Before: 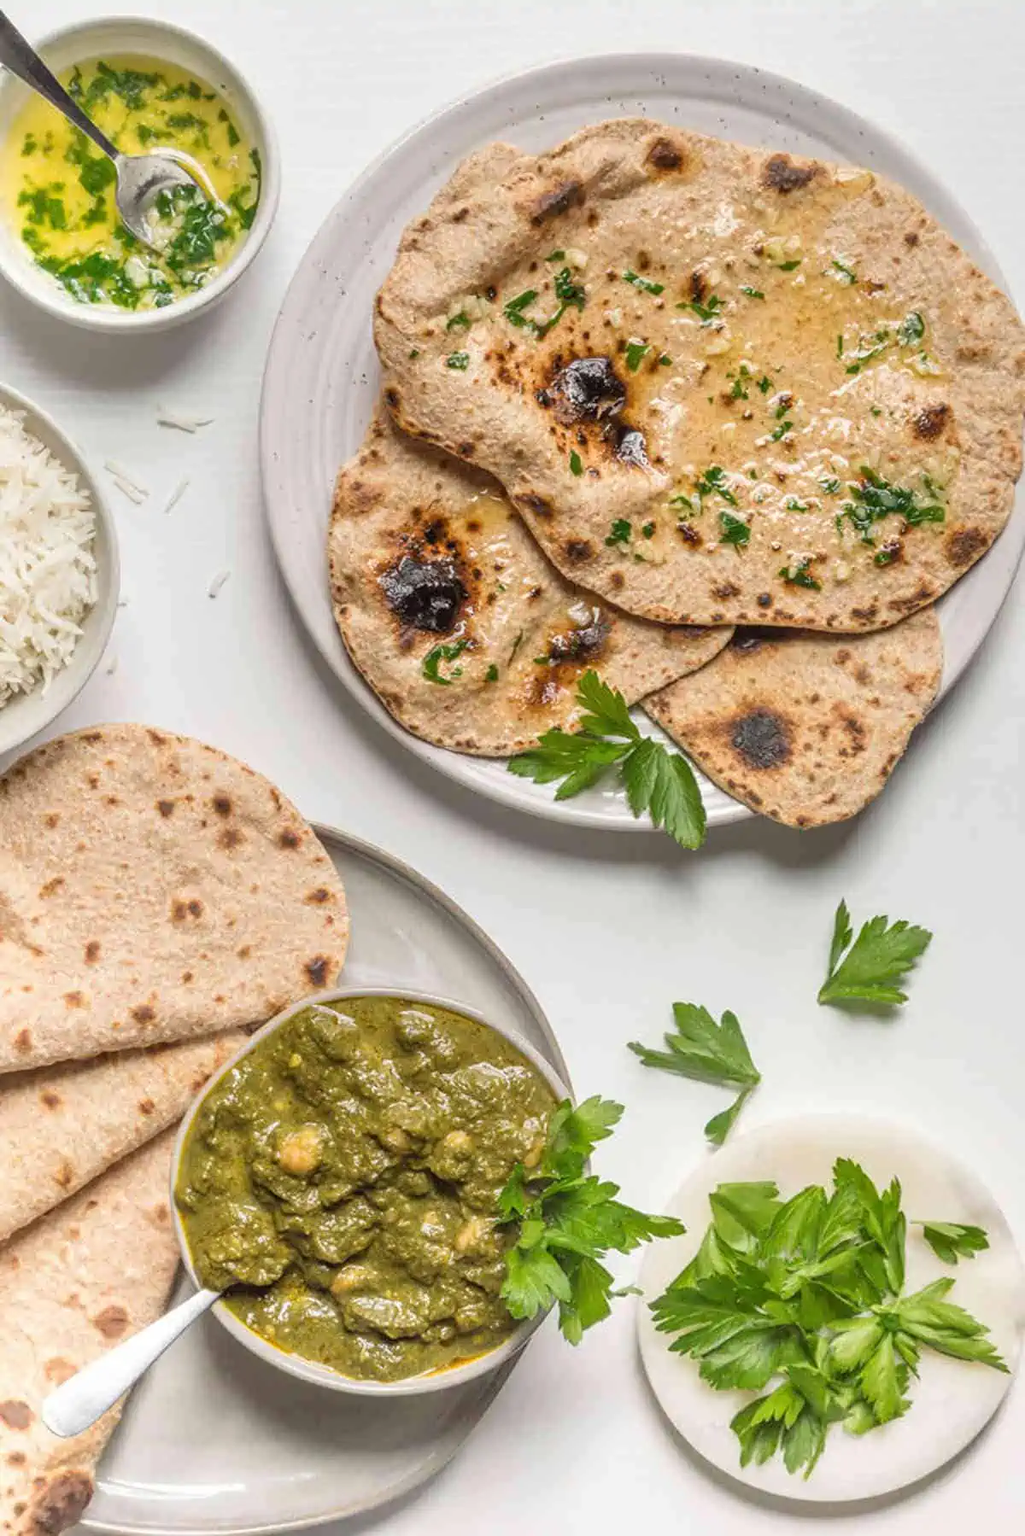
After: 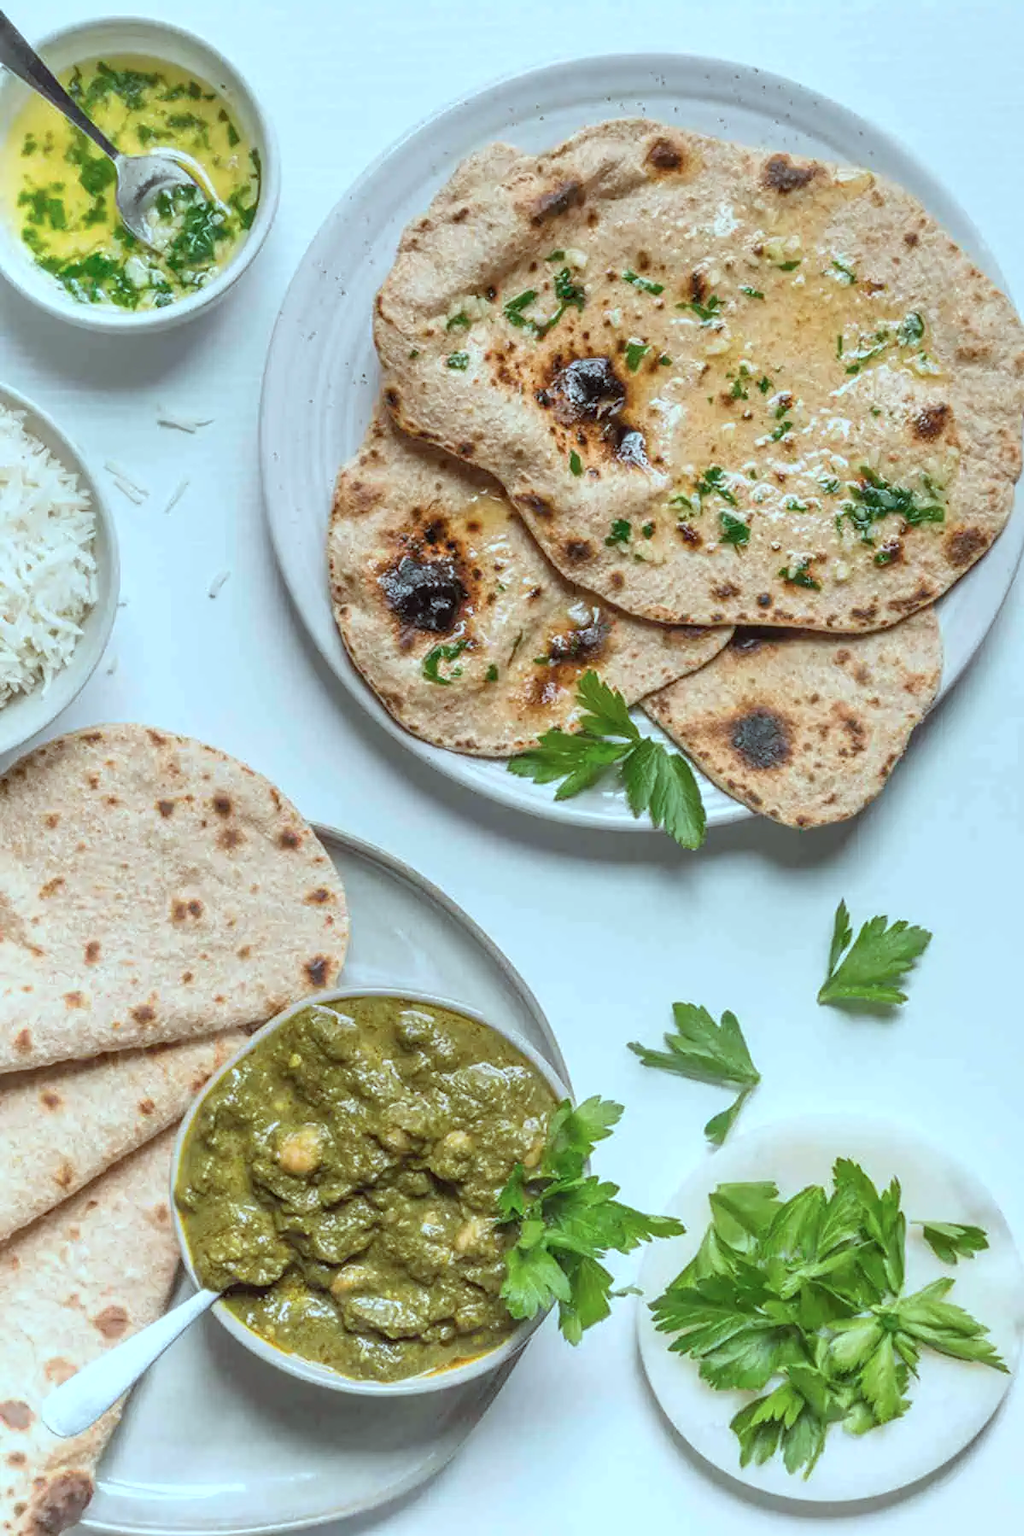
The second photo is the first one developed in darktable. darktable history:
color correction: highlights a* -12.11, highlights b* -15.59
